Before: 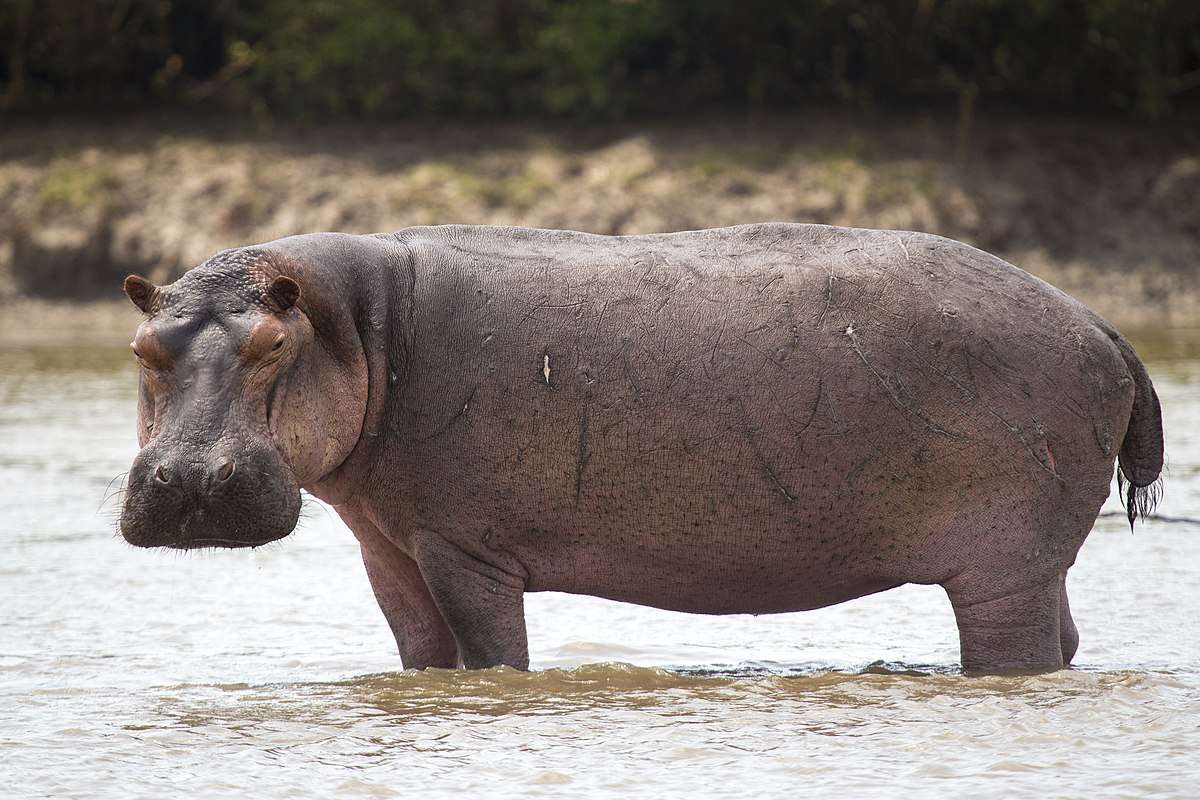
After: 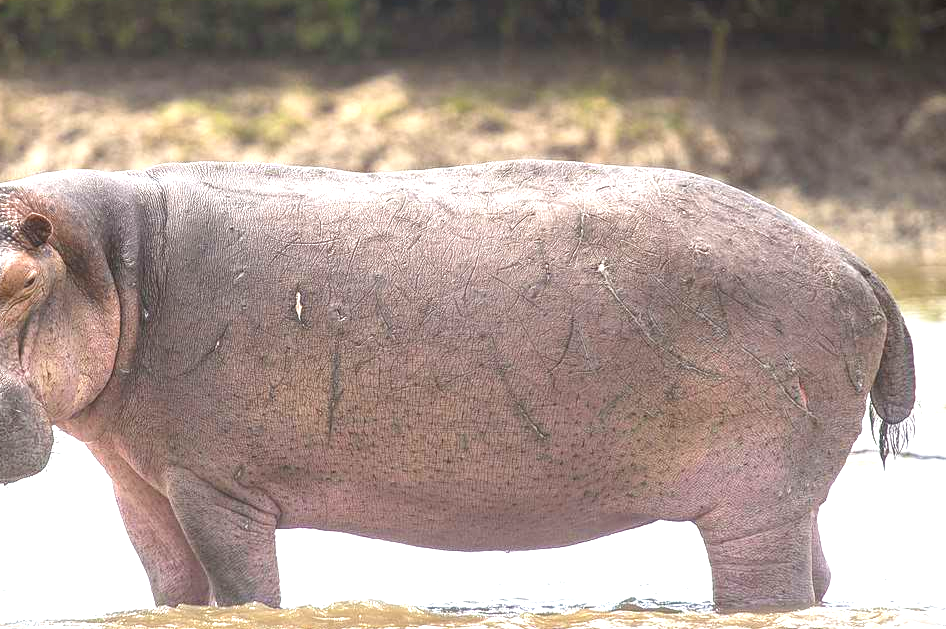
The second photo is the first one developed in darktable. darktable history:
exposure: exposure 1.223 EV, compensate highlight preservation false
local contrast: highlights 48%, shadows 0%, detail 100%
crop and rotate: left 20.74%, top 7.912%, right 0.375%, bottom 13.378%
